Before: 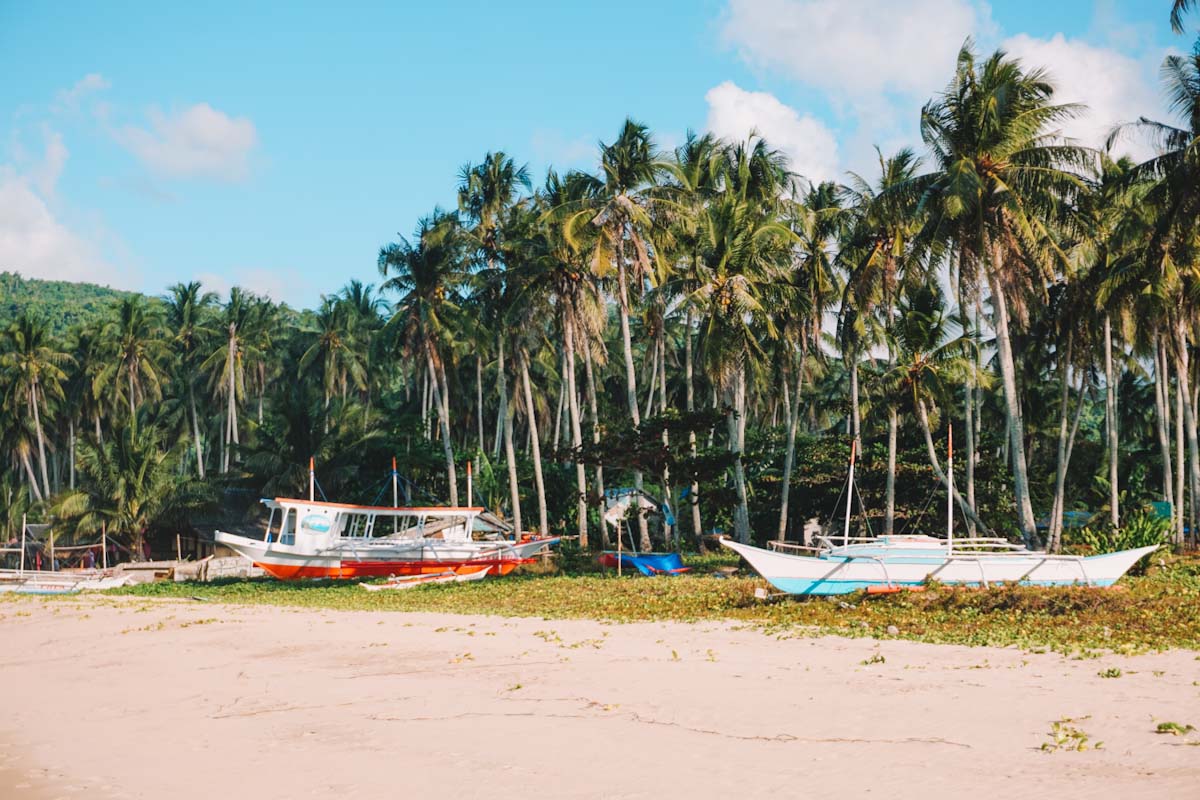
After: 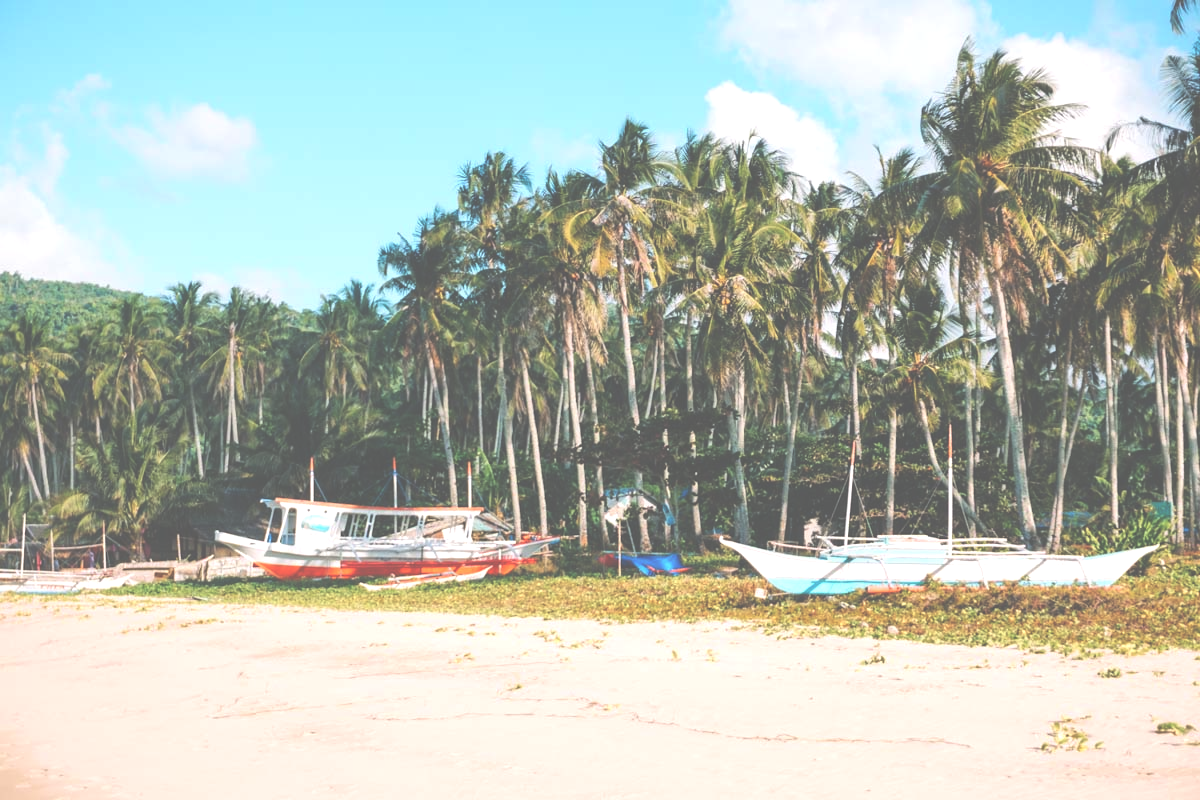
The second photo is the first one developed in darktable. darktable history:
exposure: black level correction -0.072, exposure 0.503 EV, compensate exposure bias true, compensate highlight preservation false
